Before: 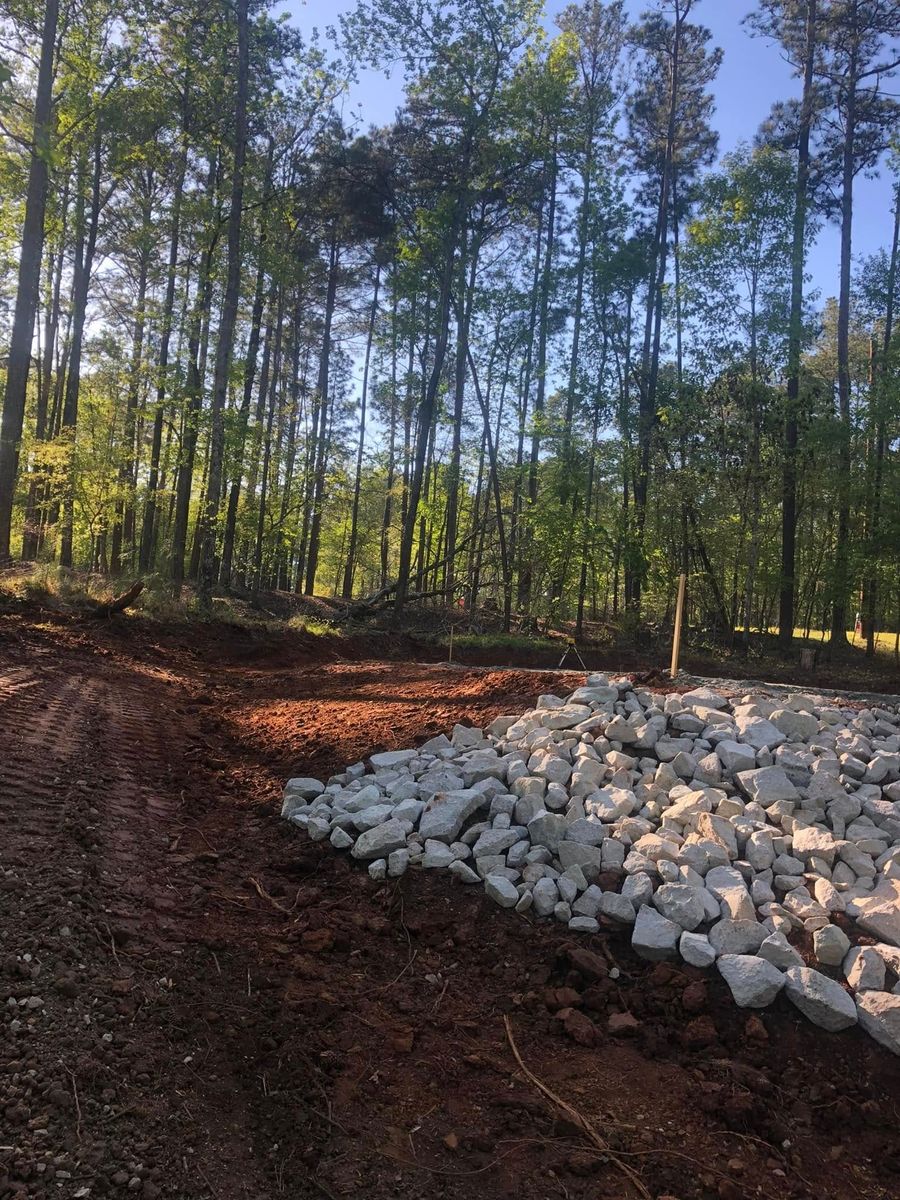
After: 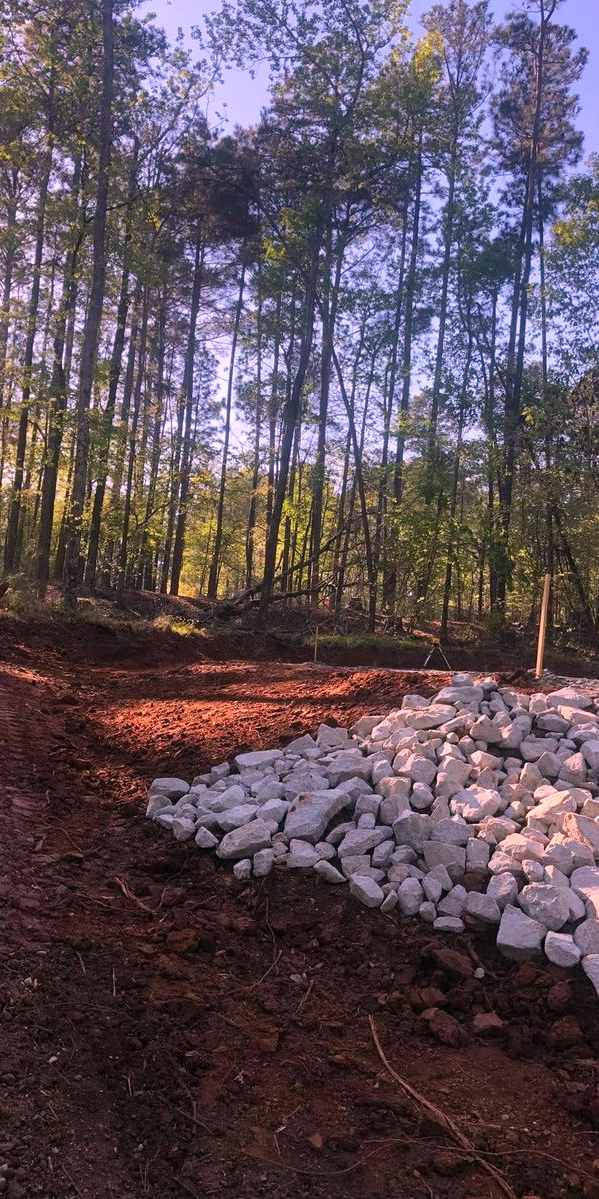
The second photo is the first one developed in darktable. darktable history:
crop and rotate: left 15.055%, right 18.278%
white balance: red 1.188, blue 1.11
